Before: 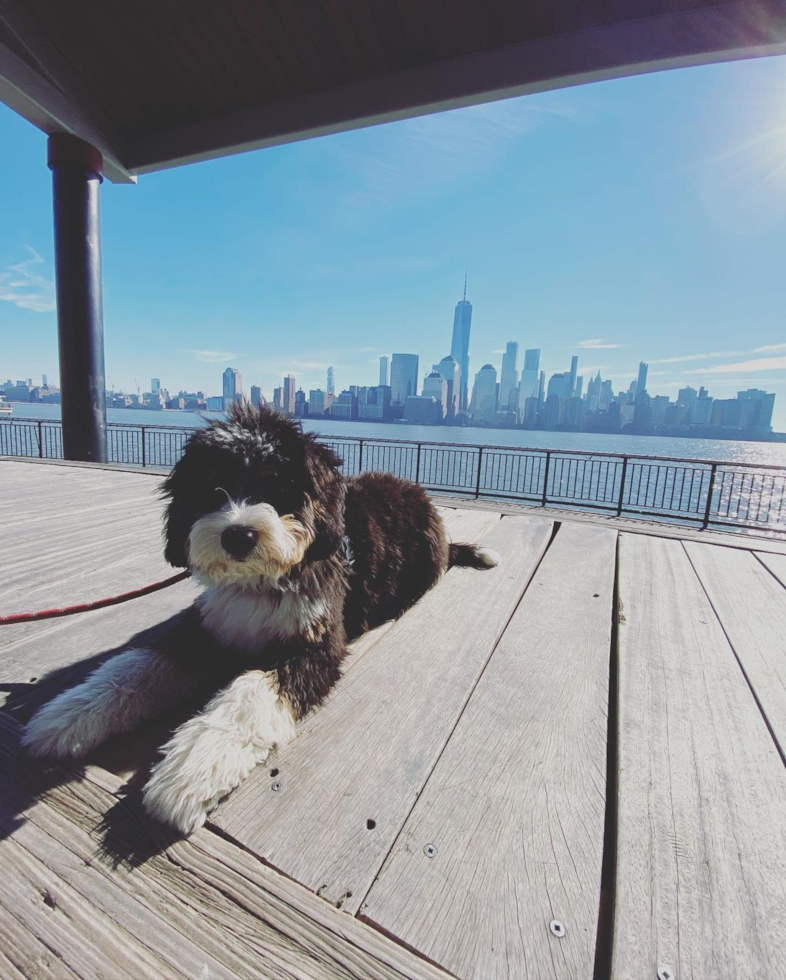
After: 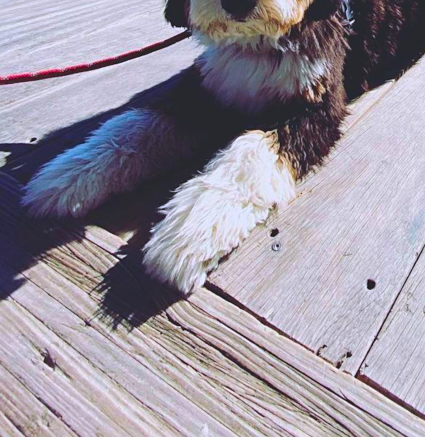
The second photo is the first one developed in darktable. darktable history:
crop and rotate: top 55.124%, right 45.812%, bottom 0.19%
color calibration: gray › normalize channels true, illuminant as shot in camera, x 0.358, y 0.373, temperature 4628.91 K, gamut compression 0.017
contrast brightness saturation: contrast 0.086, saturation 0.28
color balance rgb: perceptual saturation grading › global saturation 19.984%, perceptual brilliance grading › highlights 6.838%, perceptual brilliance grading › mid-tones 16.323%, perceptual brilliance grading › shadows -5.454%, global vibrance 25.06%
sharpen: amount 0.203
